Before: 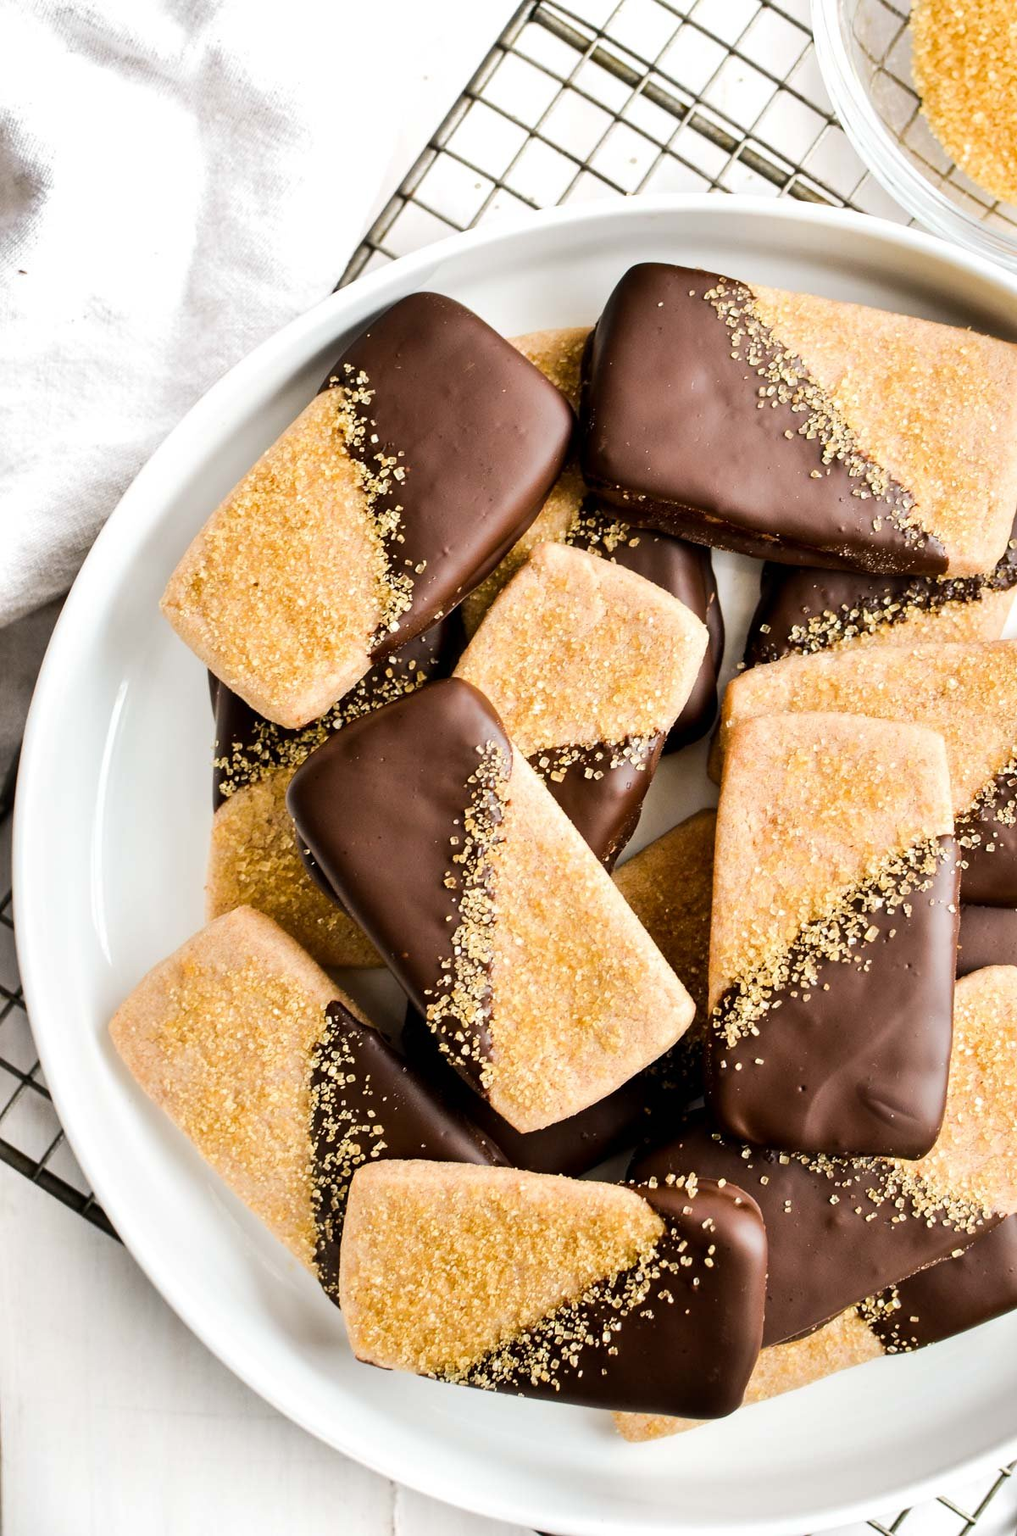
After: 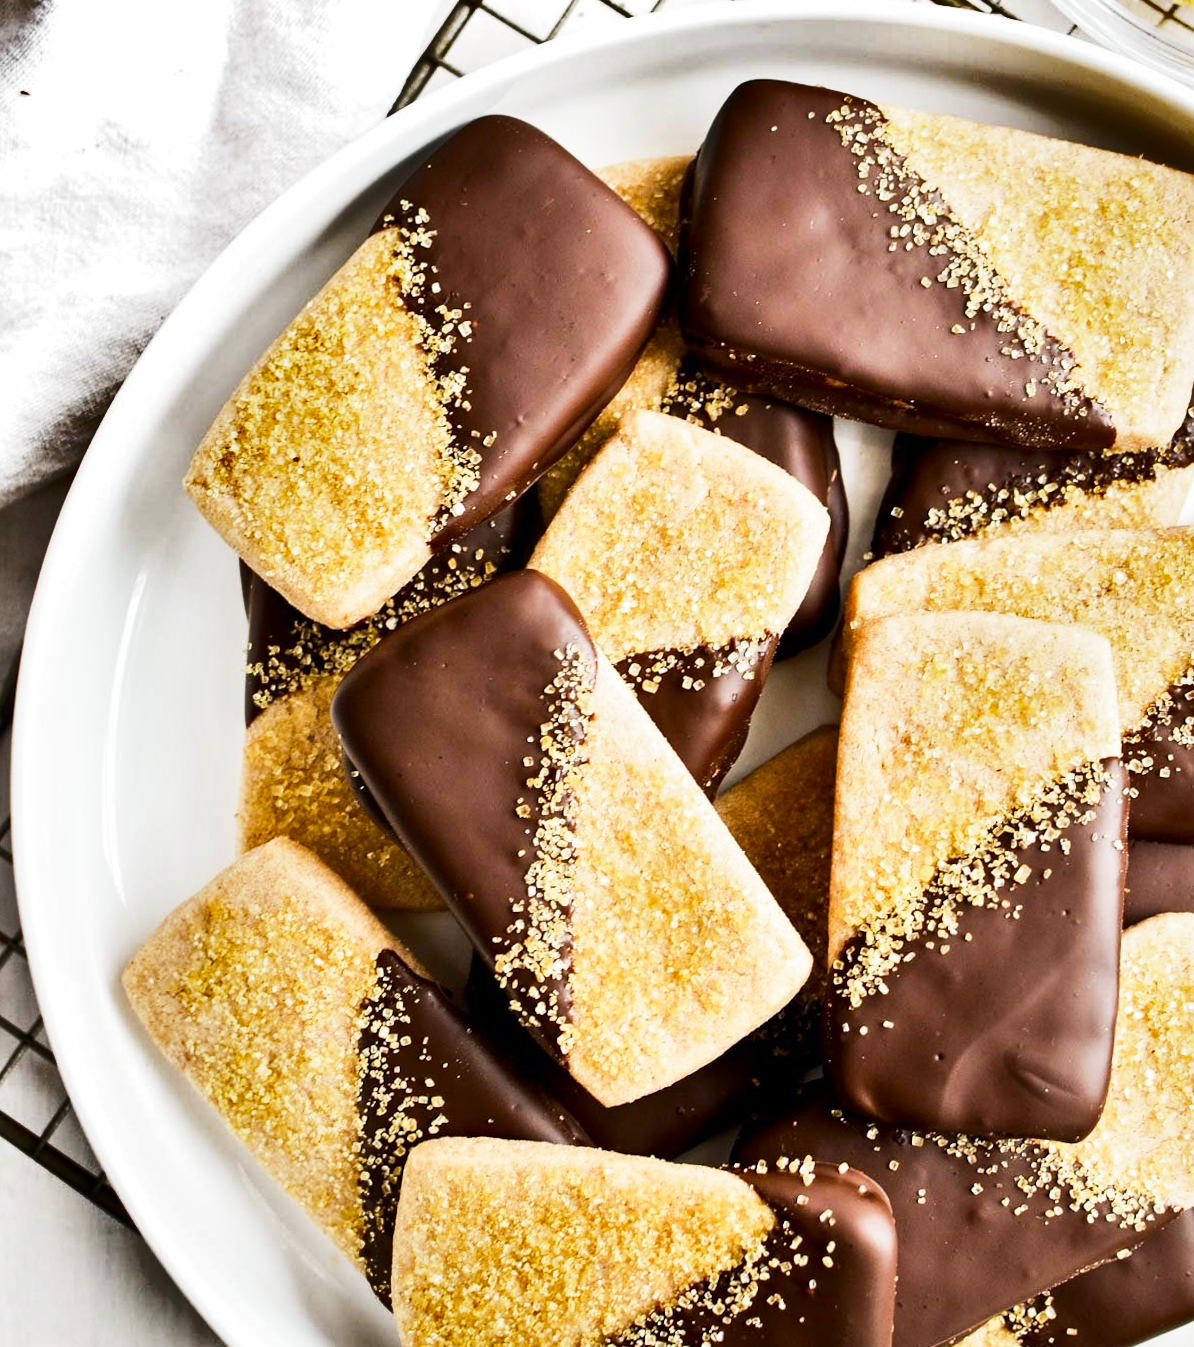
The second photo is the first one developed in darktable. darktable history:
crop and rotate: top 12.5%, bottom 12.5%
contrast brightness saturation: brightness -0.09
shadows and highlights: white point adjustment 0.1, highlights -70, soften with gaussian
rotate and perspective: rotation 0.192°, lens shift (horizontal) -0.015, crop left 0.005, crop right 0.996, crop top 0.006, crop bottom 0.99
base curve: curves: ch0 [(0, 0) (0.579, 0.807) (1, 1)], preserve colors none
